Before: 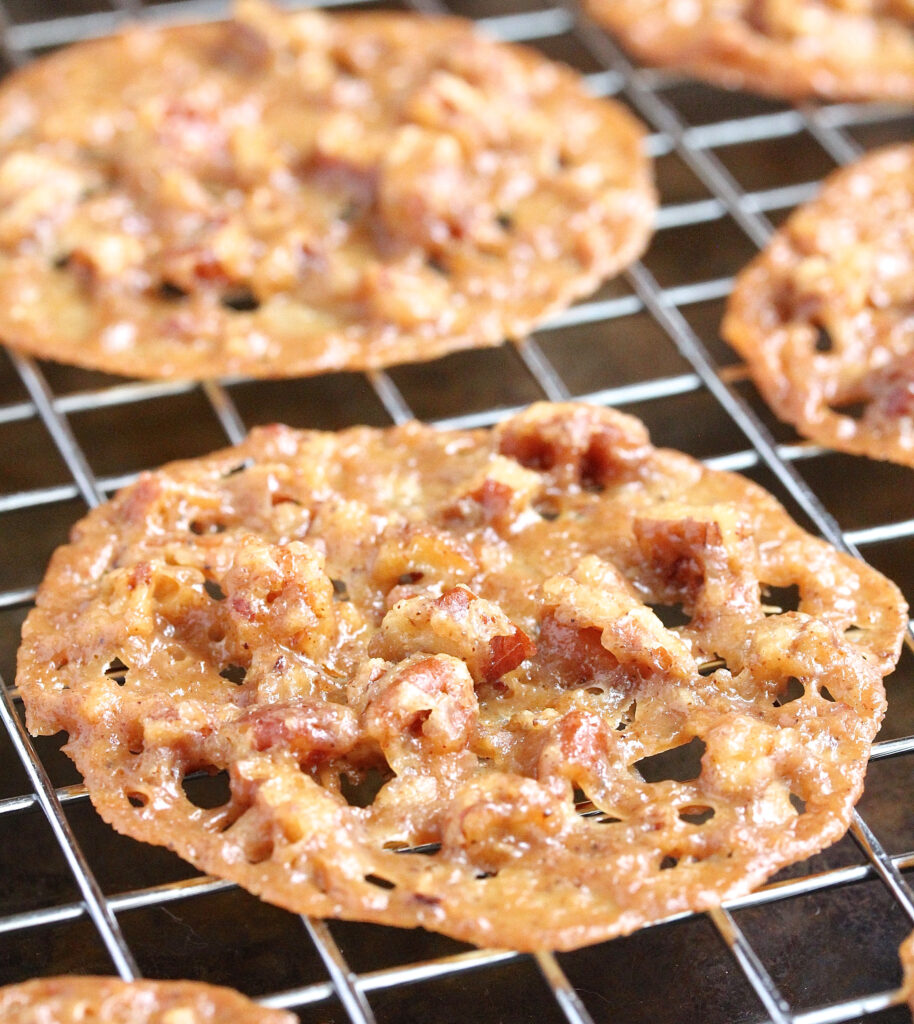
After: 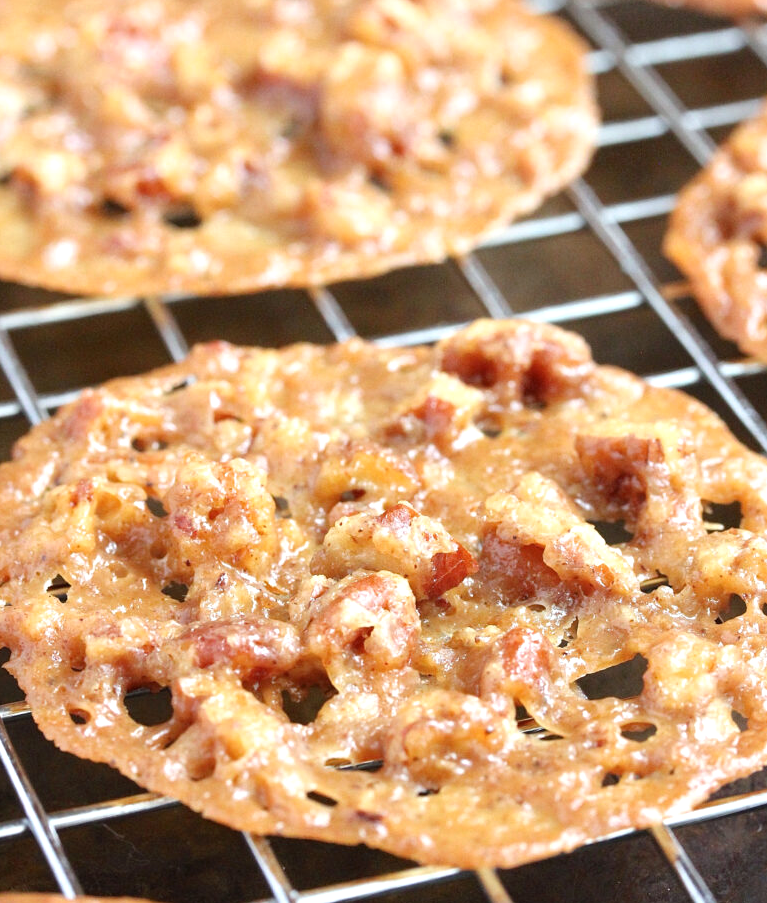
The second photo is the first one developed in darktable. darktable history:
exposure: exposure 0.2 EV, compensate highlight preservation false
crop: left 6.446%, top 8.188%, right 9.538%, bottom 3.548%
white balance: red 0.978, blue 0.999
